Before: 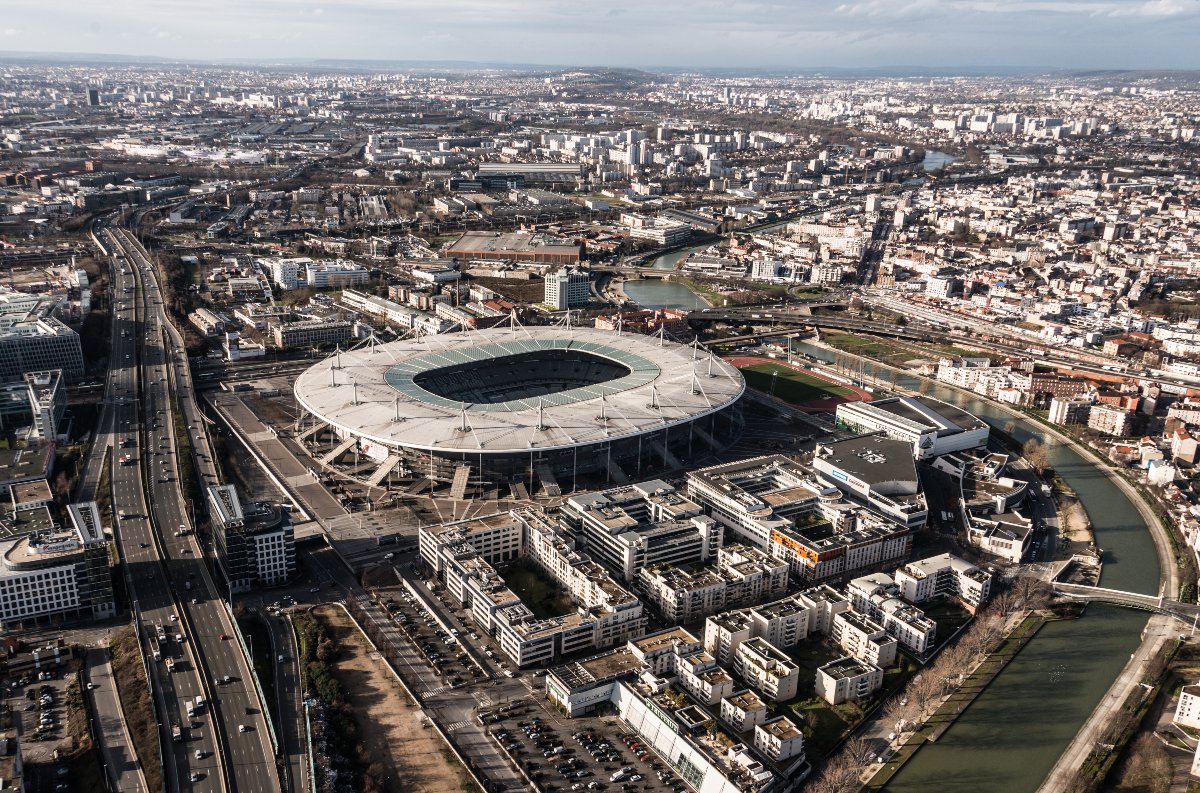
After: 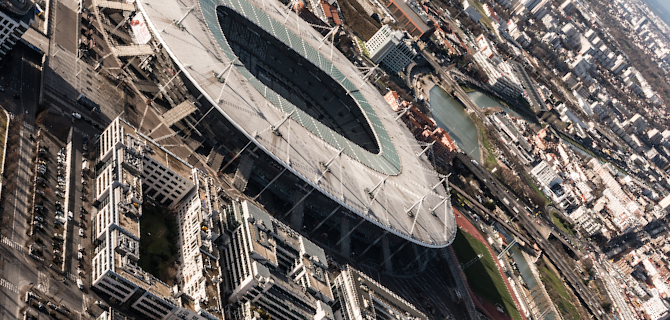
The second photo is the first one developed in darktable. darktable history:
crop and rotate: angle -44.47°, top 16.73%, right 0.953%, bottom 11.607%
